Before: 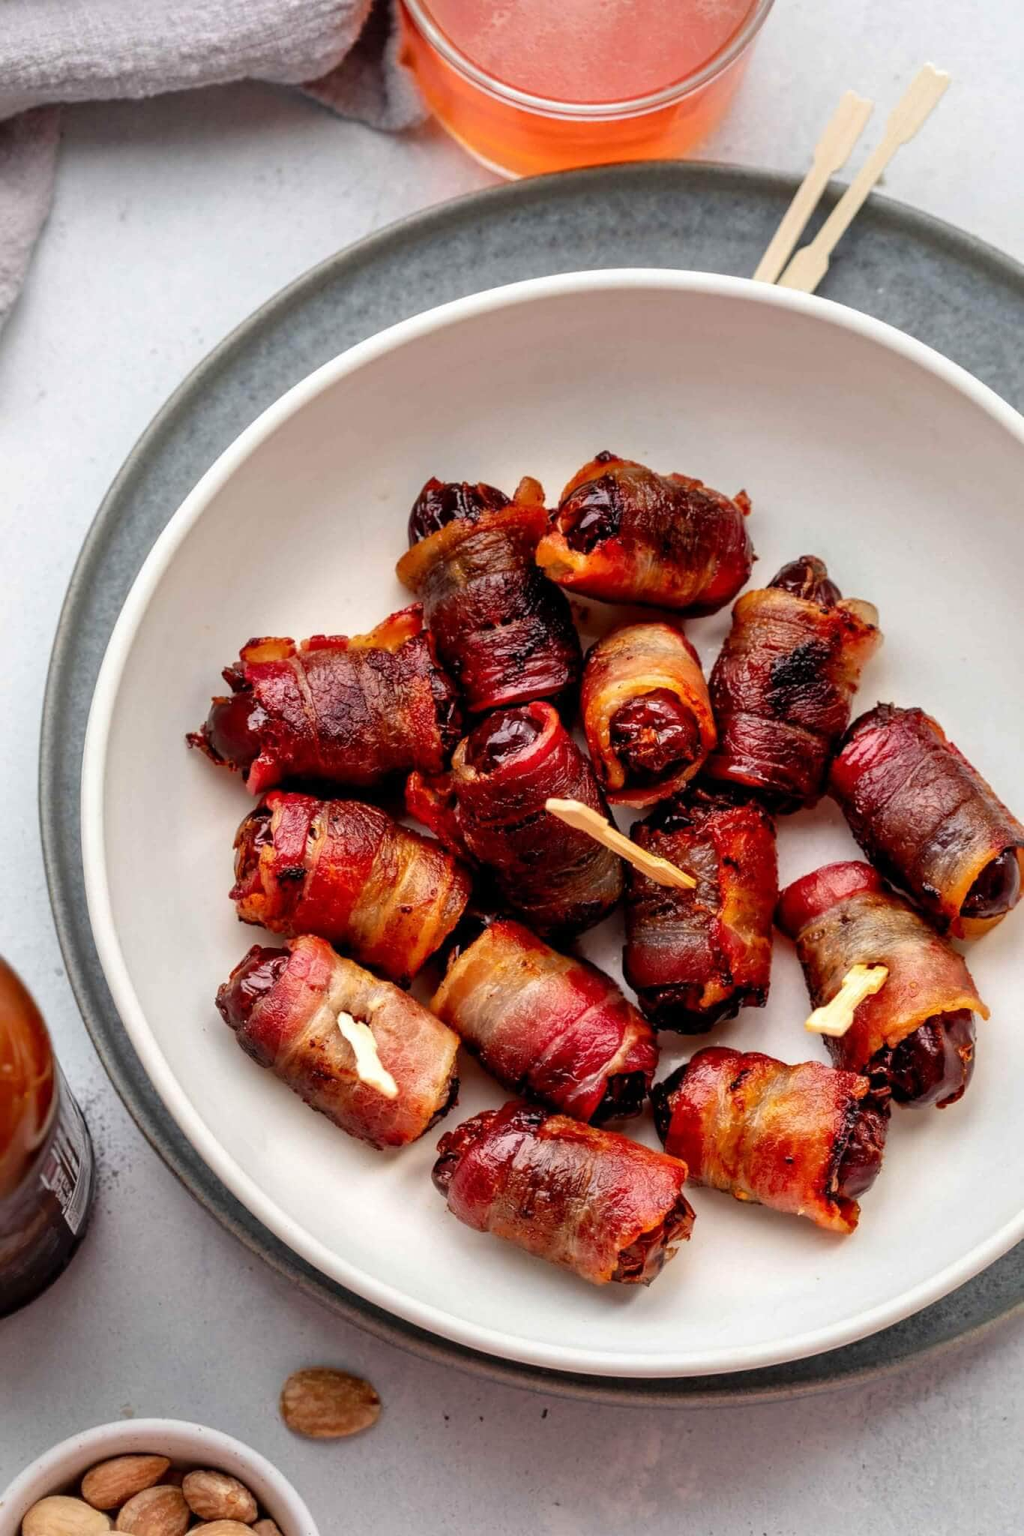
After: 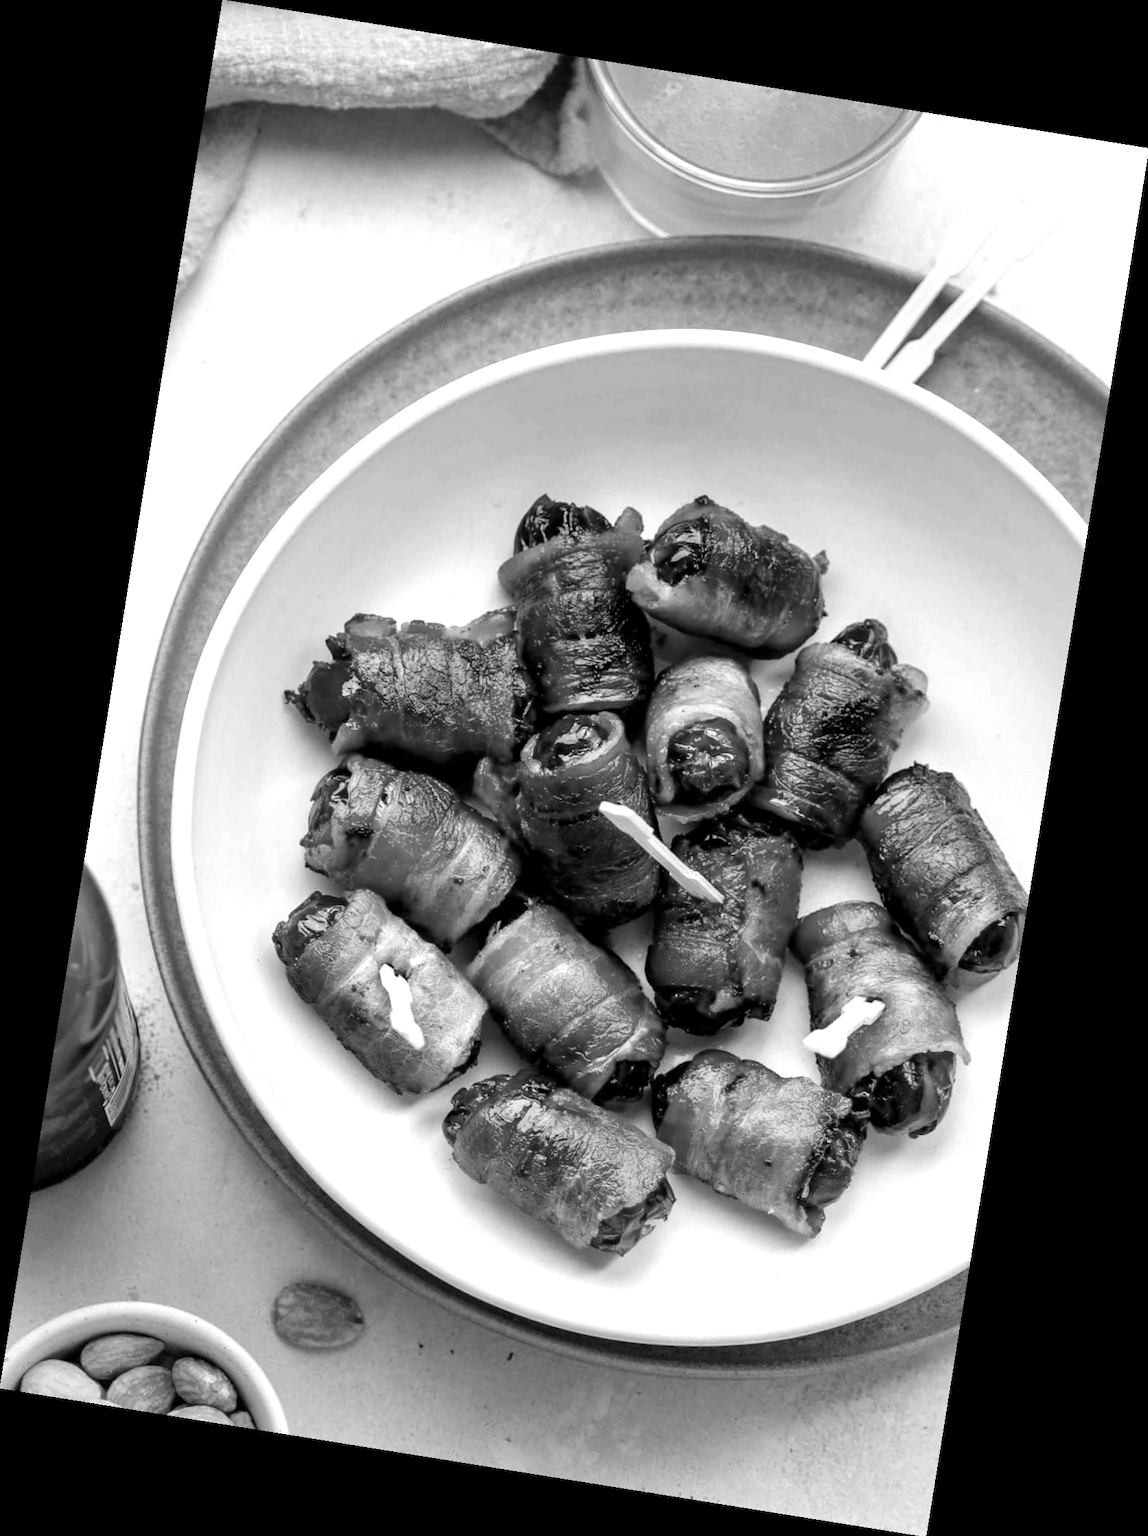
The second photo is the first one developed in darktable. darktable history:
exposure: black level correction 0.001, exposure 0.5 EV, compensate exposure bias true, compensate highlight preservation false
rotate and perspective: rotation 9.12°, automatic cropping off
monochrome: on, module defaults
